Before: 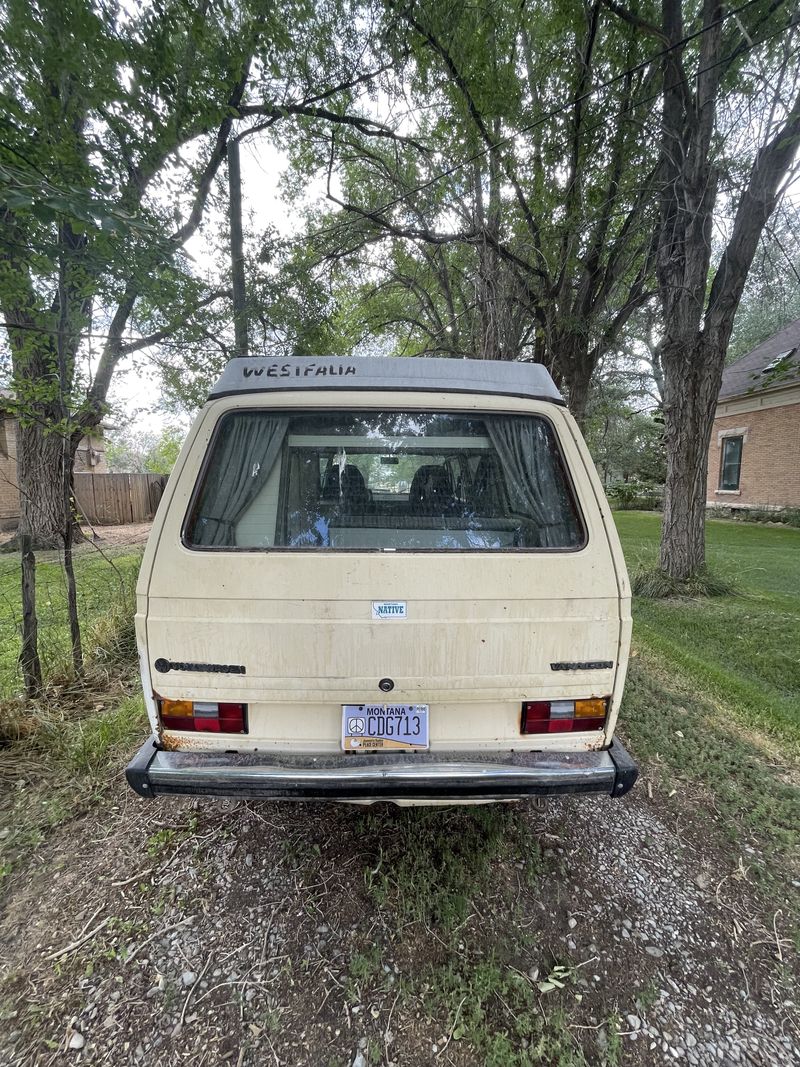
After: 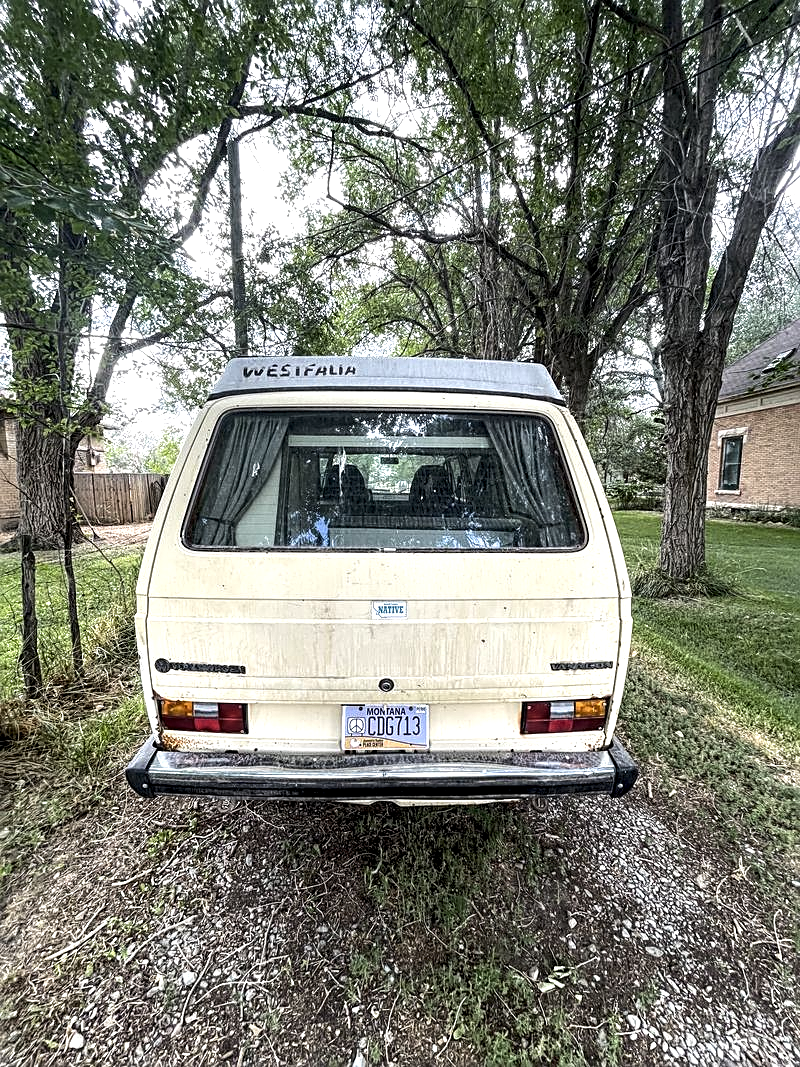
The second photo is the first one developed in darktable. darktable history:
local contrast: highlights 60%, shadows 60%, detail 160%
tone equalizer: -8 EV 0.001 EV, -7 EV -0.001 EV, -6 EV 0.002 EV, -5 EV -0.018 EV, -4 EV -0.142 EV, -3 EV -0.181 EV, -2 EV 0.226 EV, -1 EV 0.718 EV, +0 EV 0.485 EV
sharpen: on, module defaults
